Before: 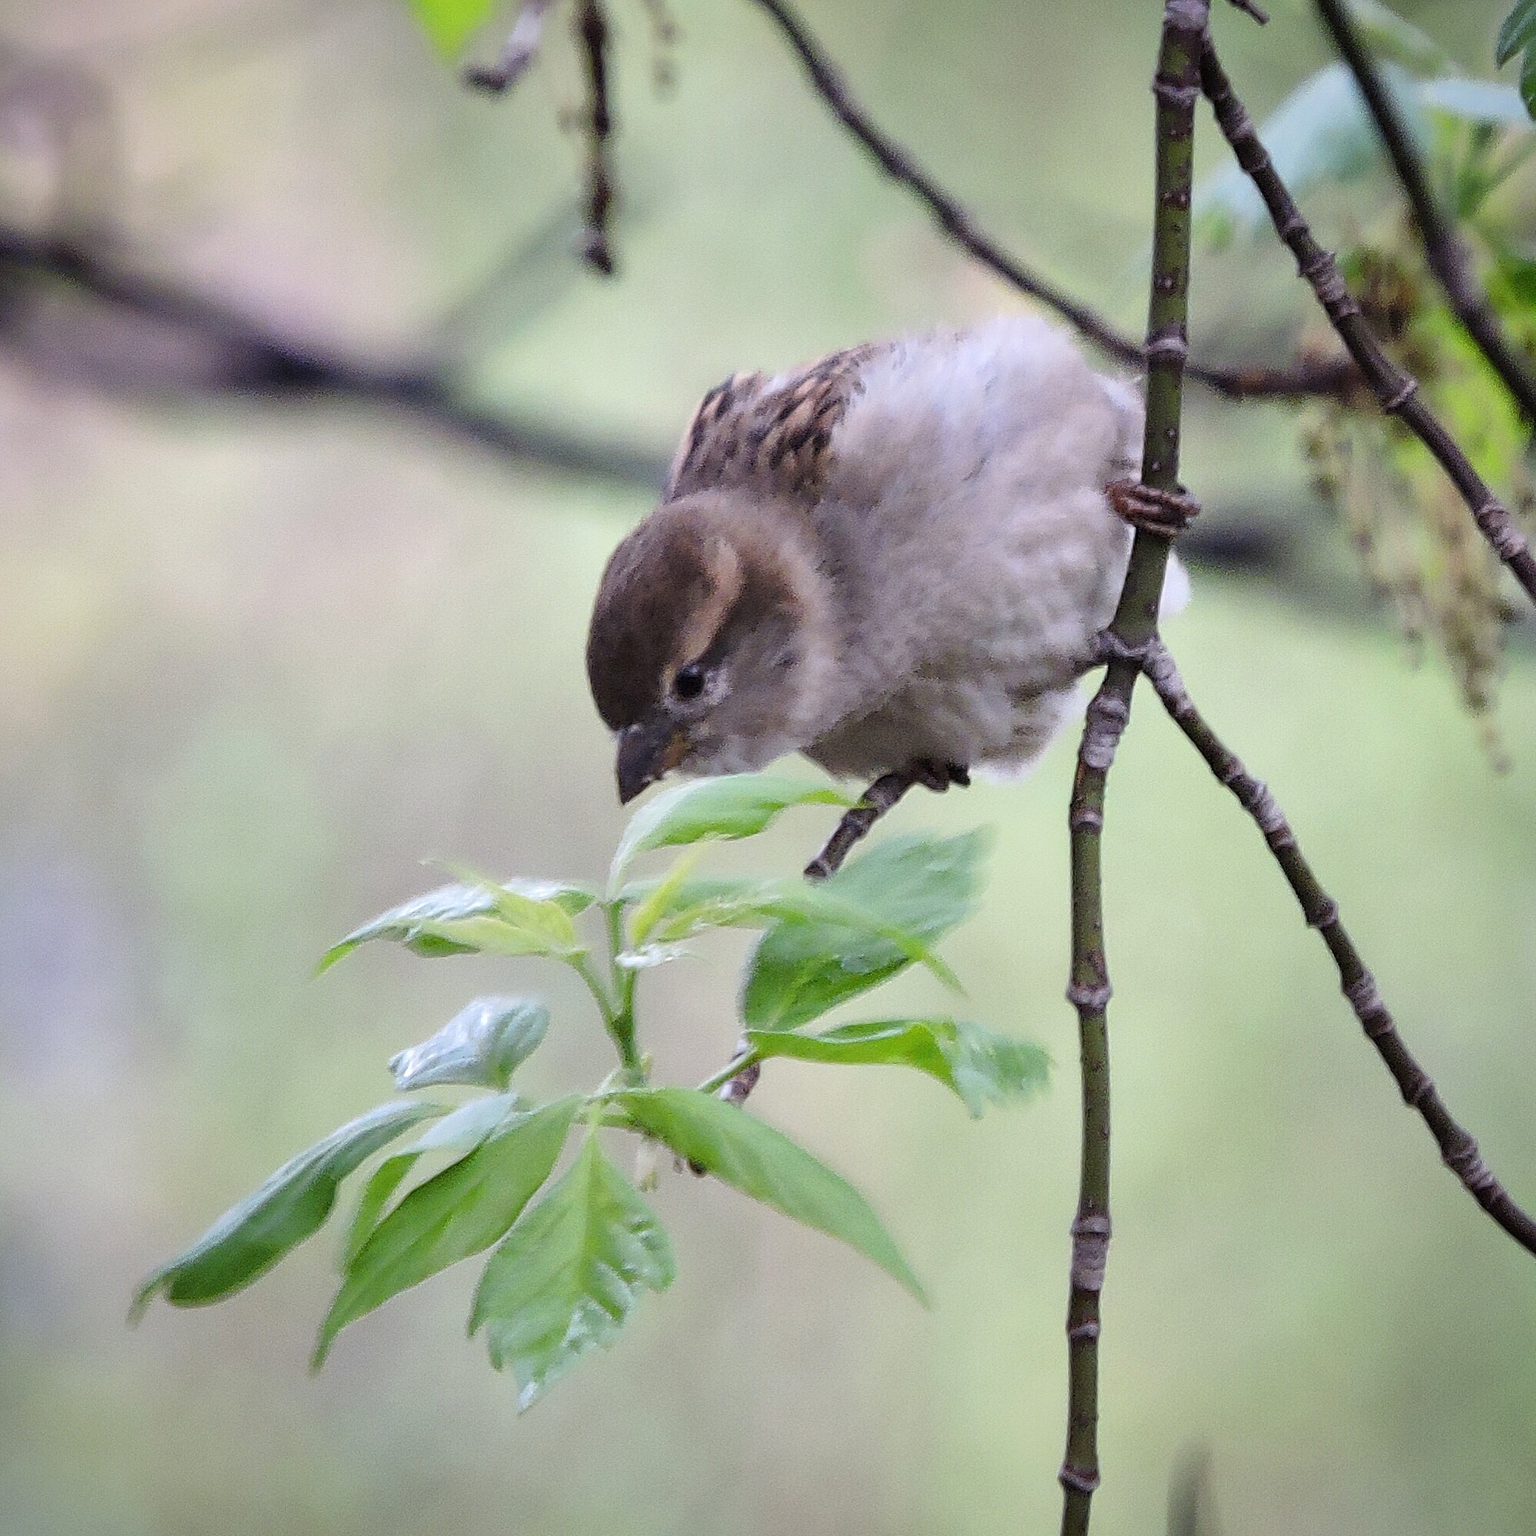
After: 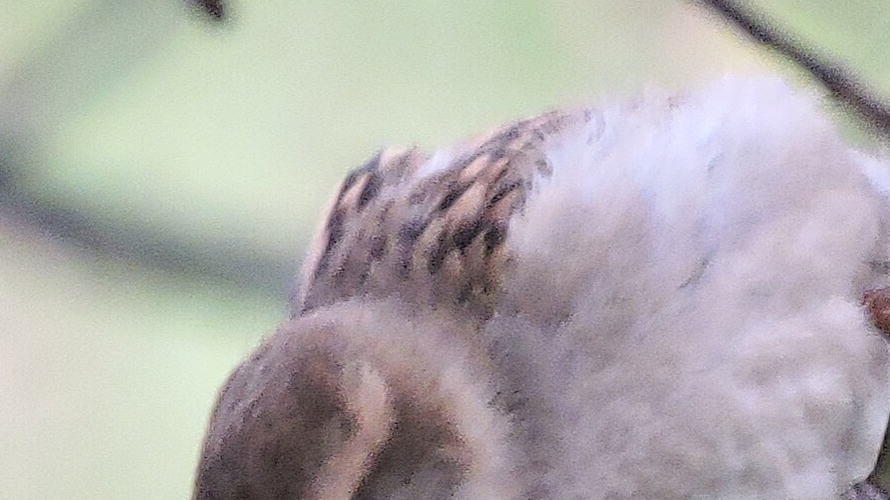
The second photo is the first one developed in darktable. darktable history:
crop: left 28.64%, top 16.832%, right 26.637%, bottom 58.055%
contrast brightness saturation: brightness 0.15
